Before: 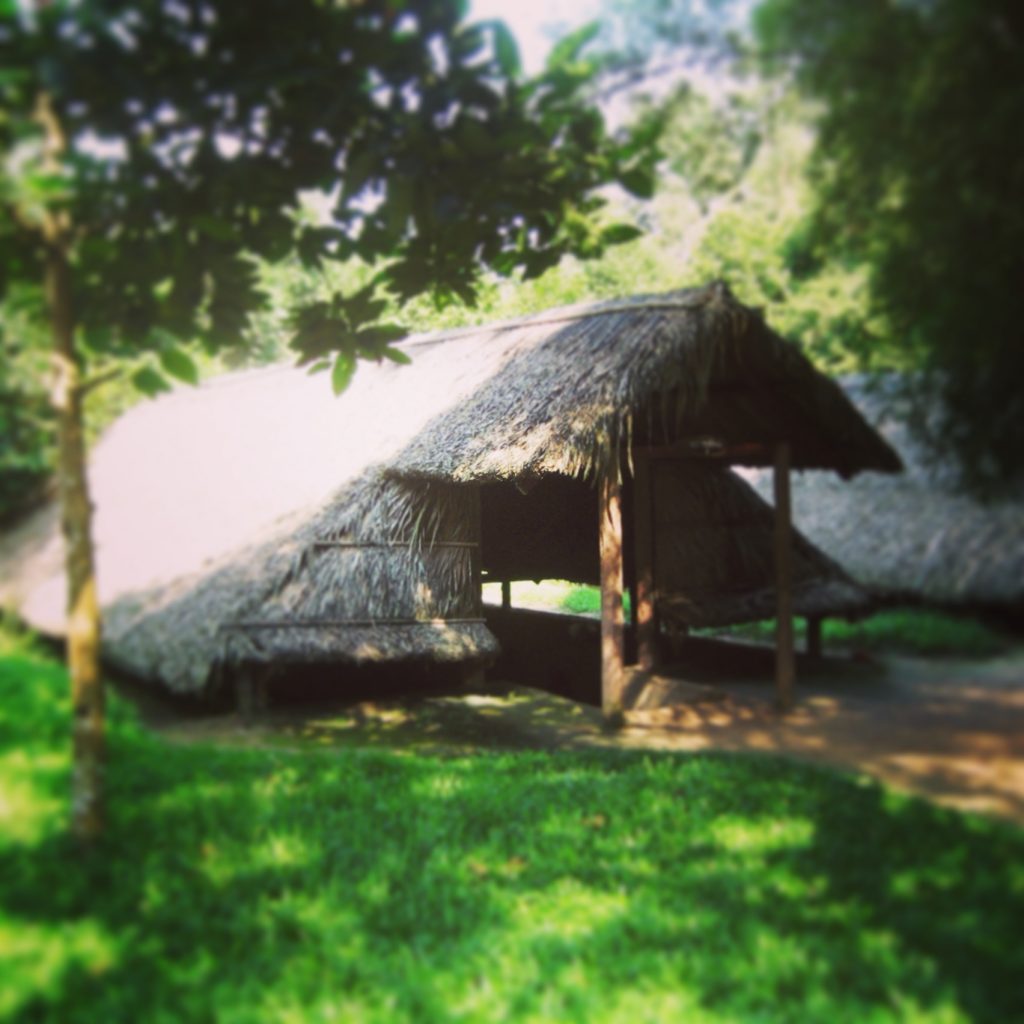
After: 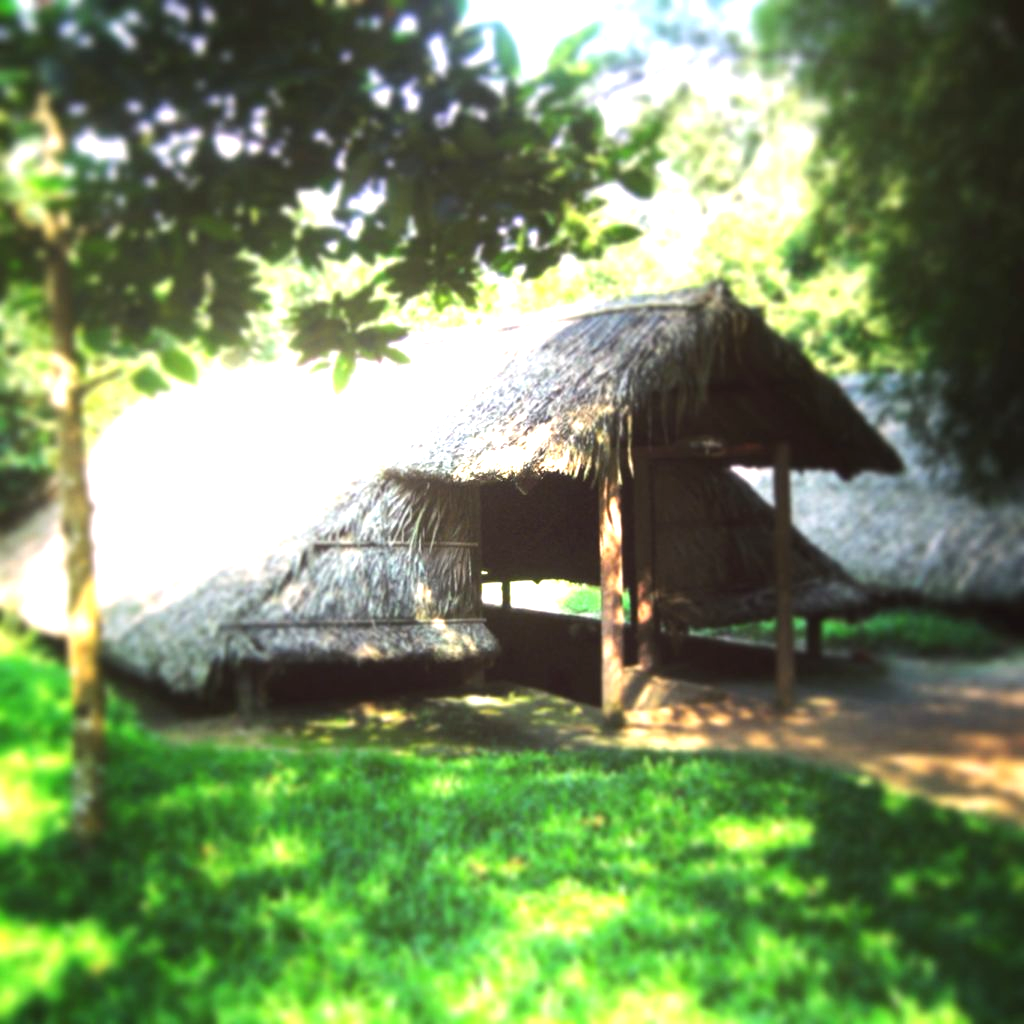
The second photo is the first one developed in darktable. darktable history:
exposure: black level correction 0, exposure 0.9 EV, compensate highlight preservation false
tone equalizer: -8 EV -0.417 EV, -7 EV -0.389 EV, -6 EV -0.333 EV, -5 EV -0.222 EV, -3 EV 0.222 EV, -2 EV 0.333 EV, -1 EV 0.389 EV, +0 EV 0.417 EV, edges refinement/feathering 500, mask exposure compensation -1.57 EV, preserve details no
